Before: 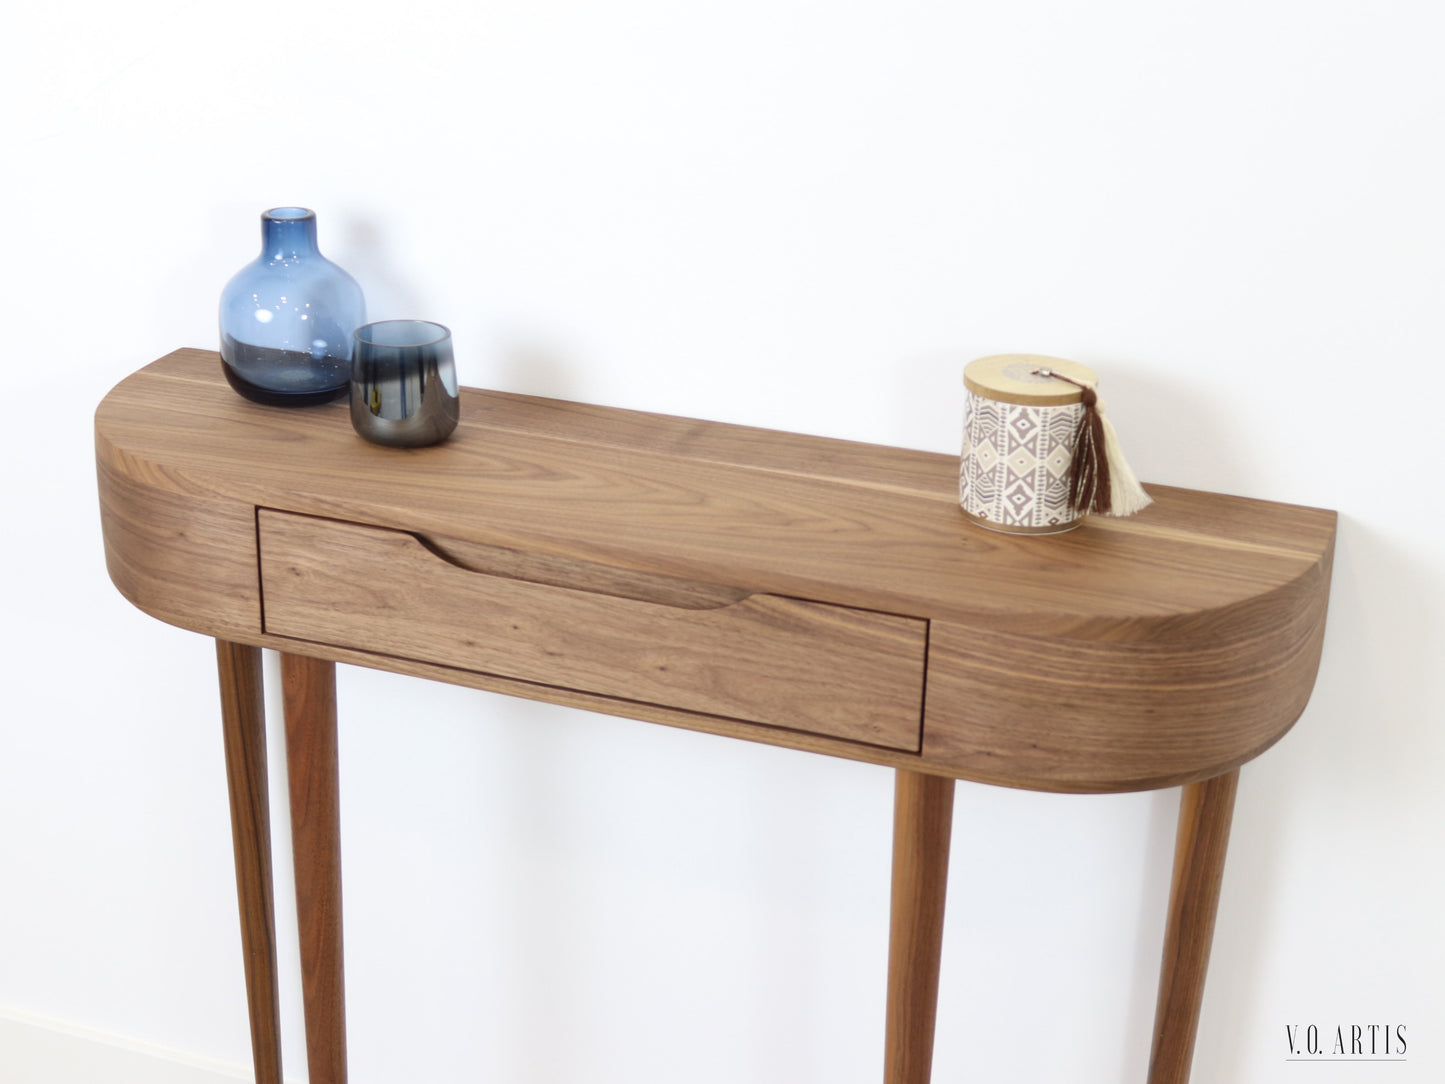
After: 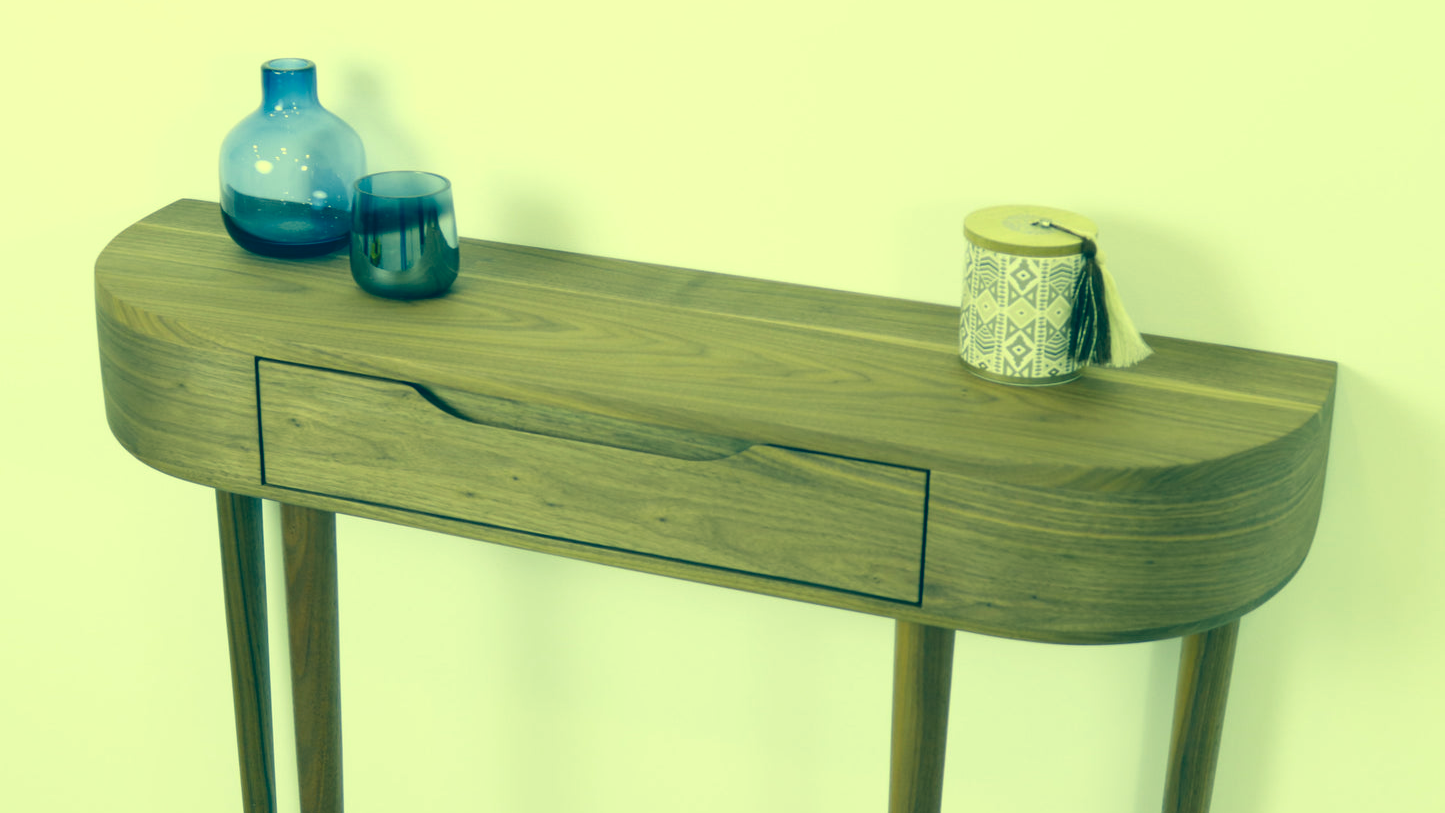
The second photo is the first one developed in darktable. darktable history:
crop: top 13.819%, bottom 11.169%
color correction: highlights a* -15.58, highlights b* 40, shadows a* -40, shadows b* -26.18
